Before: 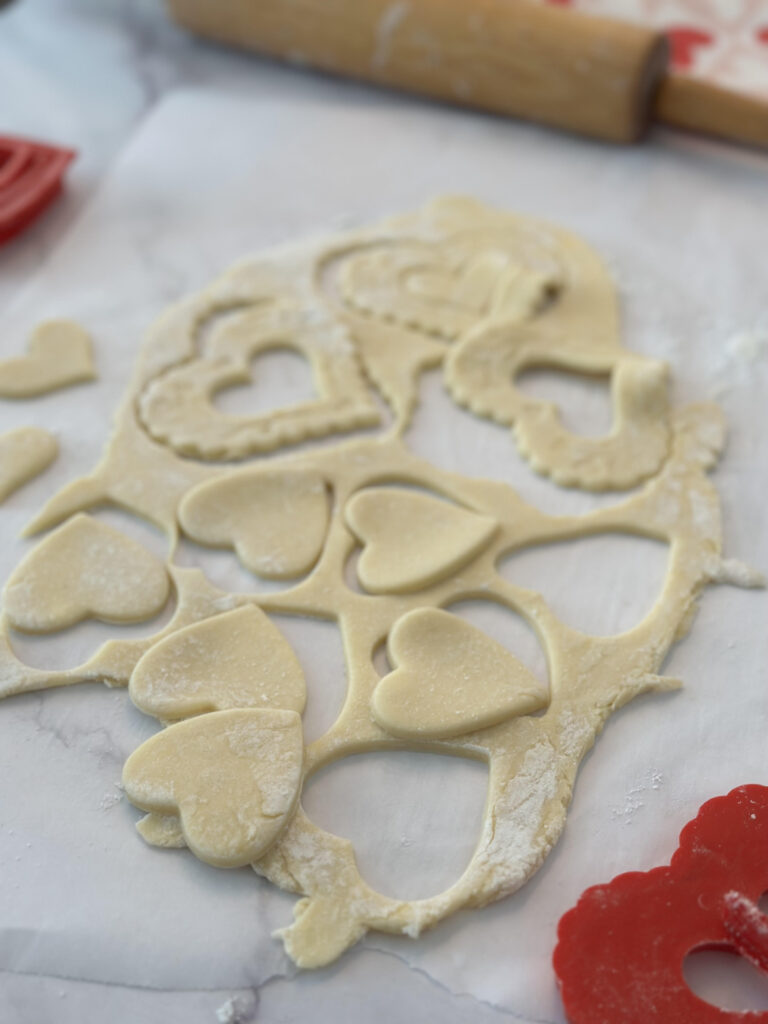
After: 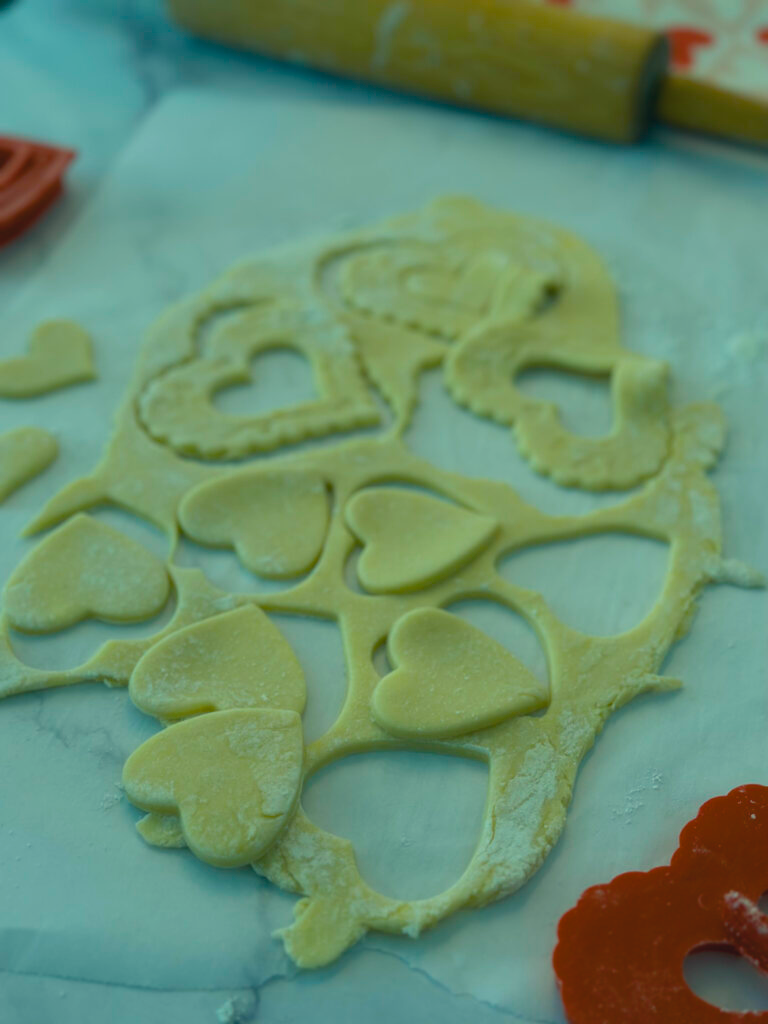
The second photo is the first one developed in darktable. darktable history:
exposure: black level correction 0, exposure -0.721 EV, compensate highlight preservation false
color correction: highlights a* -20.08, highlights b* 9.8, shadows a* -20.4, shadows b* -10.76
color balance rgb: linear chroma grading › global chroma 15%, perceptual saturation grading › global saturation 30%
